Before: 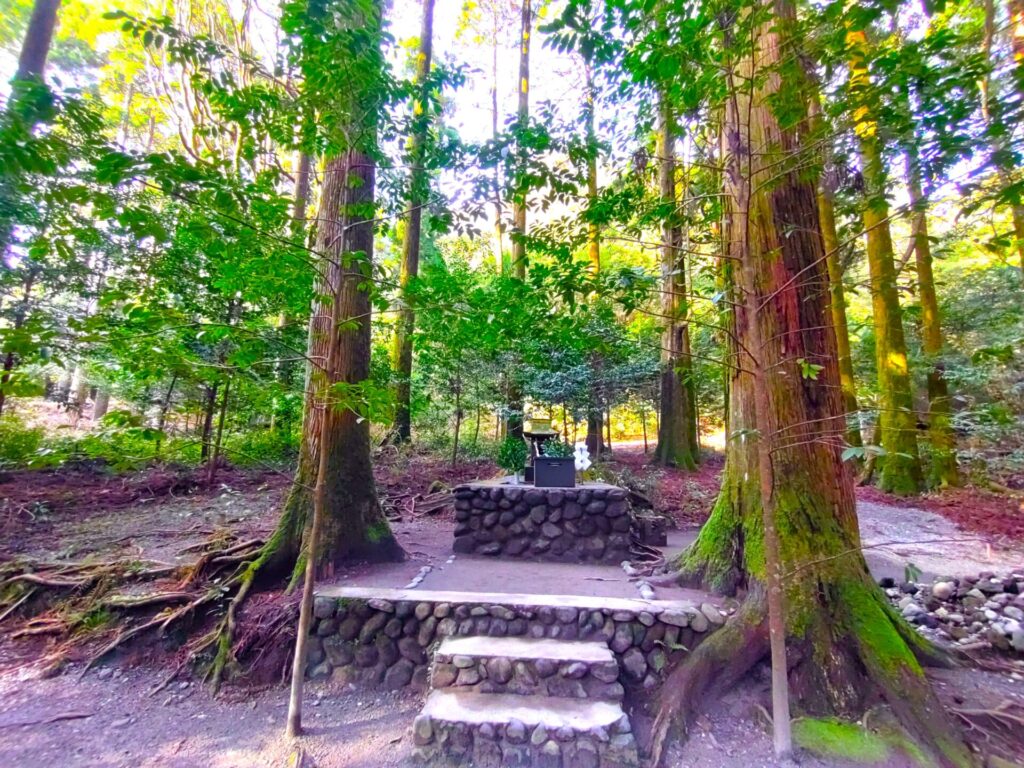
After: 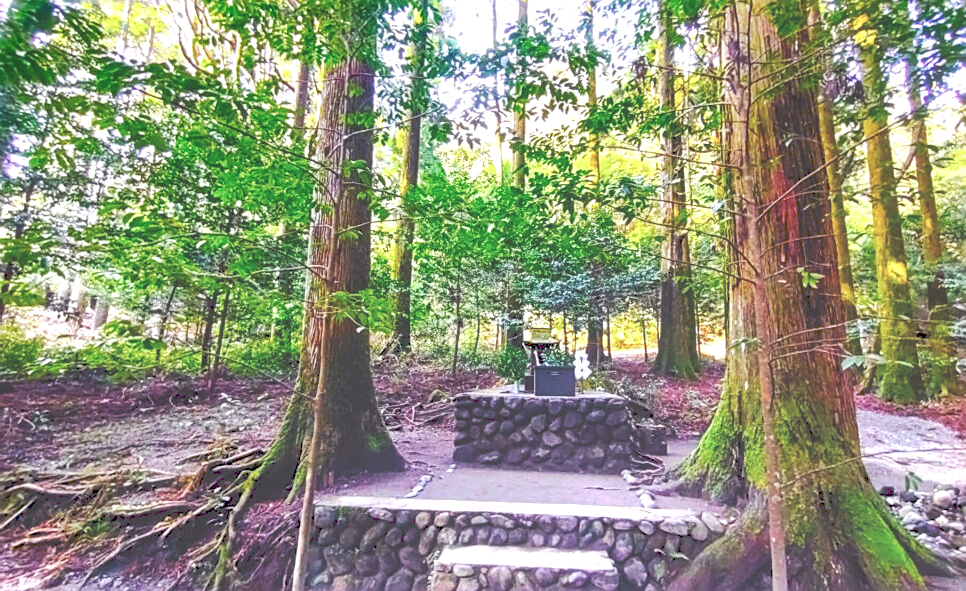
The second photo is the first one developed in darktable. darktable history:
crop and rotate: angle 0.07°, top 11.895%, right 5.489%, bottom 10.916%
sharpen: on, module defaults
exposure: compensate exposure bias true, compensate highlight preservation false
local contrast: detail 130%
tone curve: curves: ch0 [(0, 0) (0.003, 0.346) (0.011, 0.346) (0.025, 0.346) (0.044, 0.35) (0.069, 0.354) (0.1, 0.361) (0.136, 0.368) (0.177, 0.381) (0.224, 0.395) (0.277, 0.421) (0.335, 0.458) (0.399, 0.502) (0.468, 0.556) (0.543, 0.617) (0.623, 0.685) (0.709, 0.748) (0.801, 0.814) (0.898, 0.865) (1, 1)], preserve colors none
shadows and highlights: radius 336.68, shadows 28.62, soften with gaussian
base curve: curves: ch0 [(0, 0) (0.557, 0.834) (1, 1)], preserve colors none
